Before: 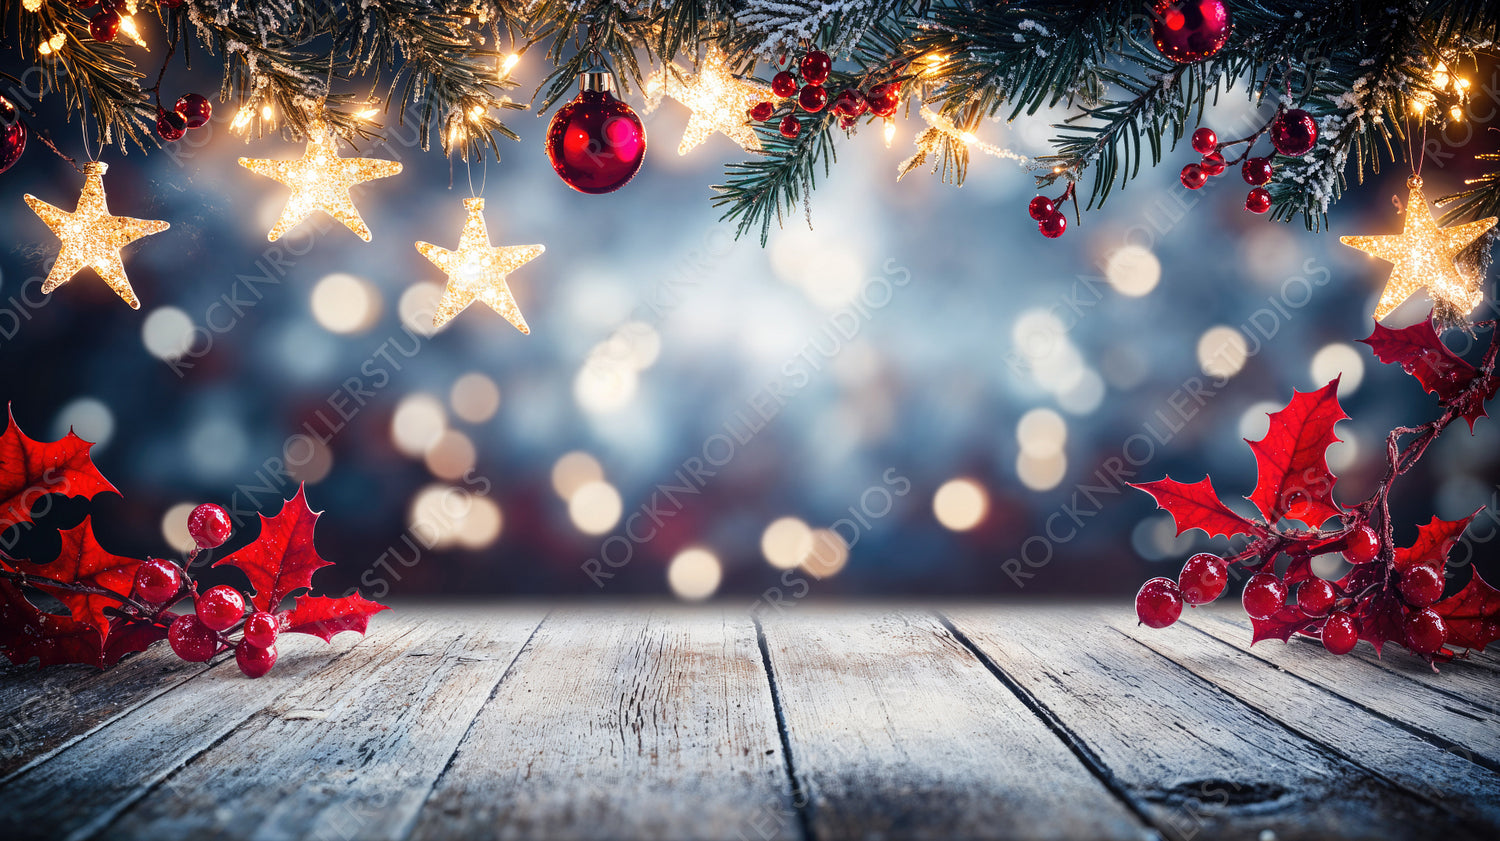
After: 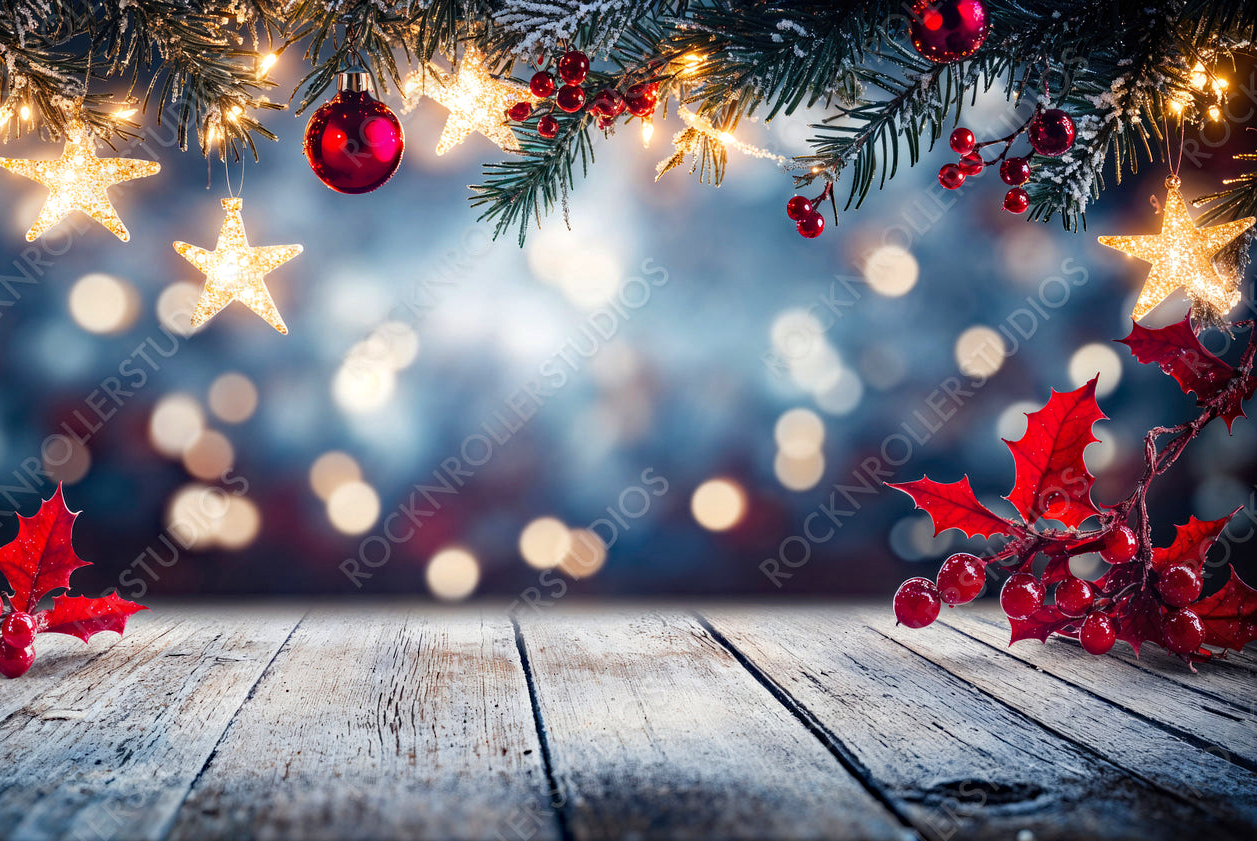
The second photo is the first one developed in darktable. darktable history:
haze removal: strength 0.29, distance 0.25, compatibility mode true, adaptive false
crop: left 16.145%
